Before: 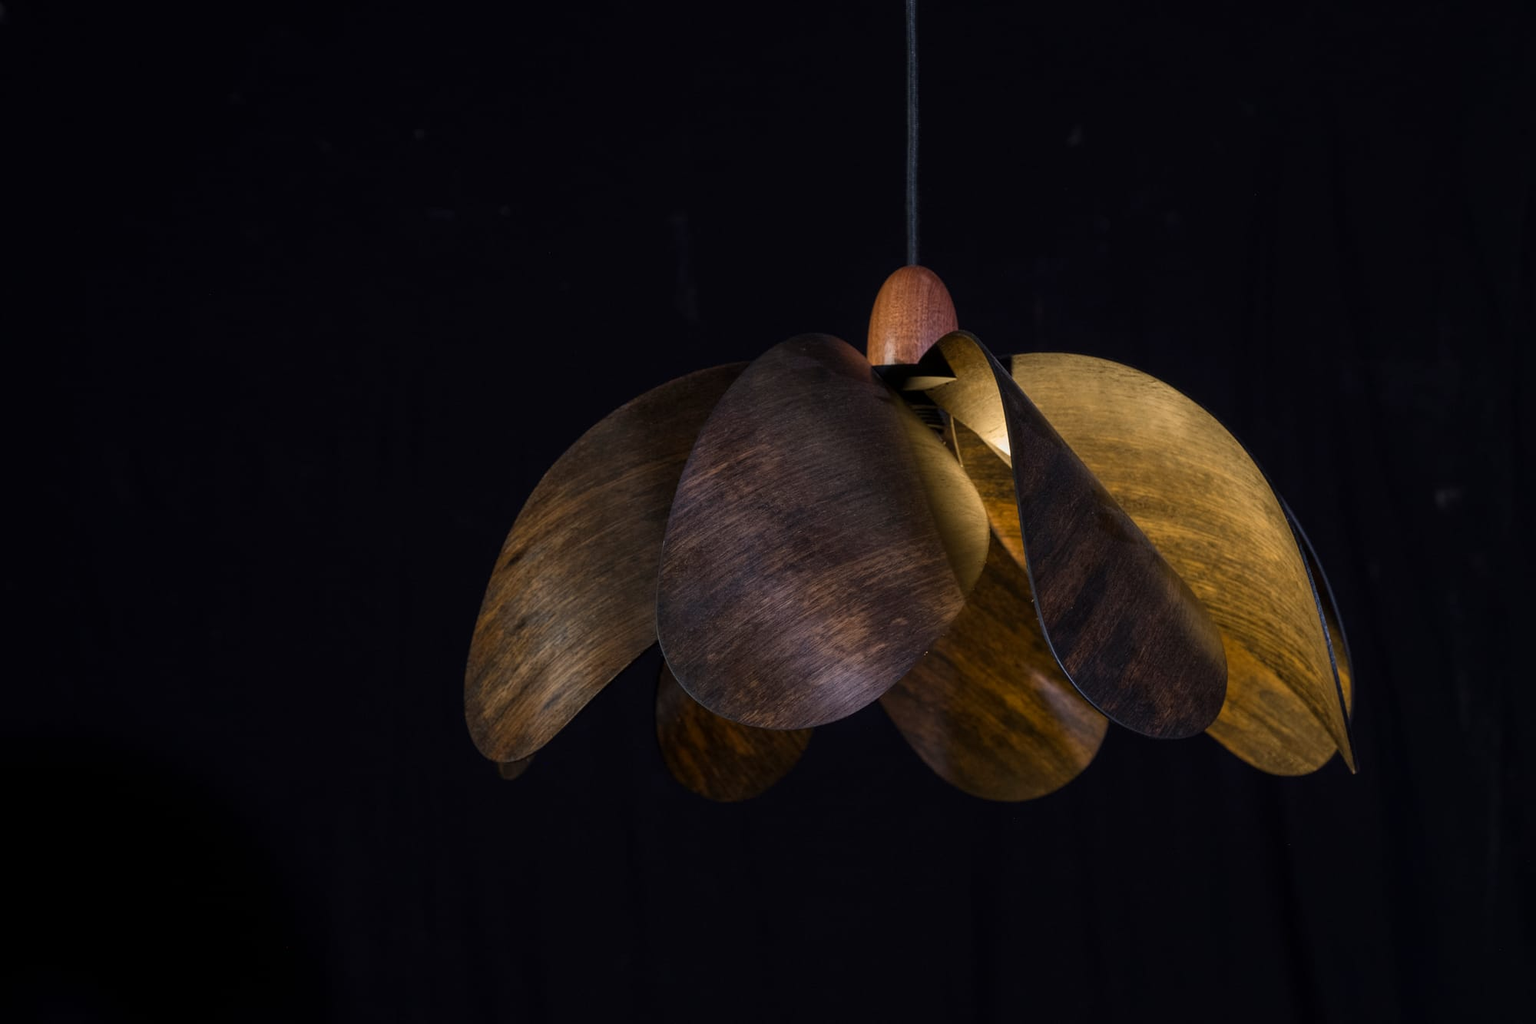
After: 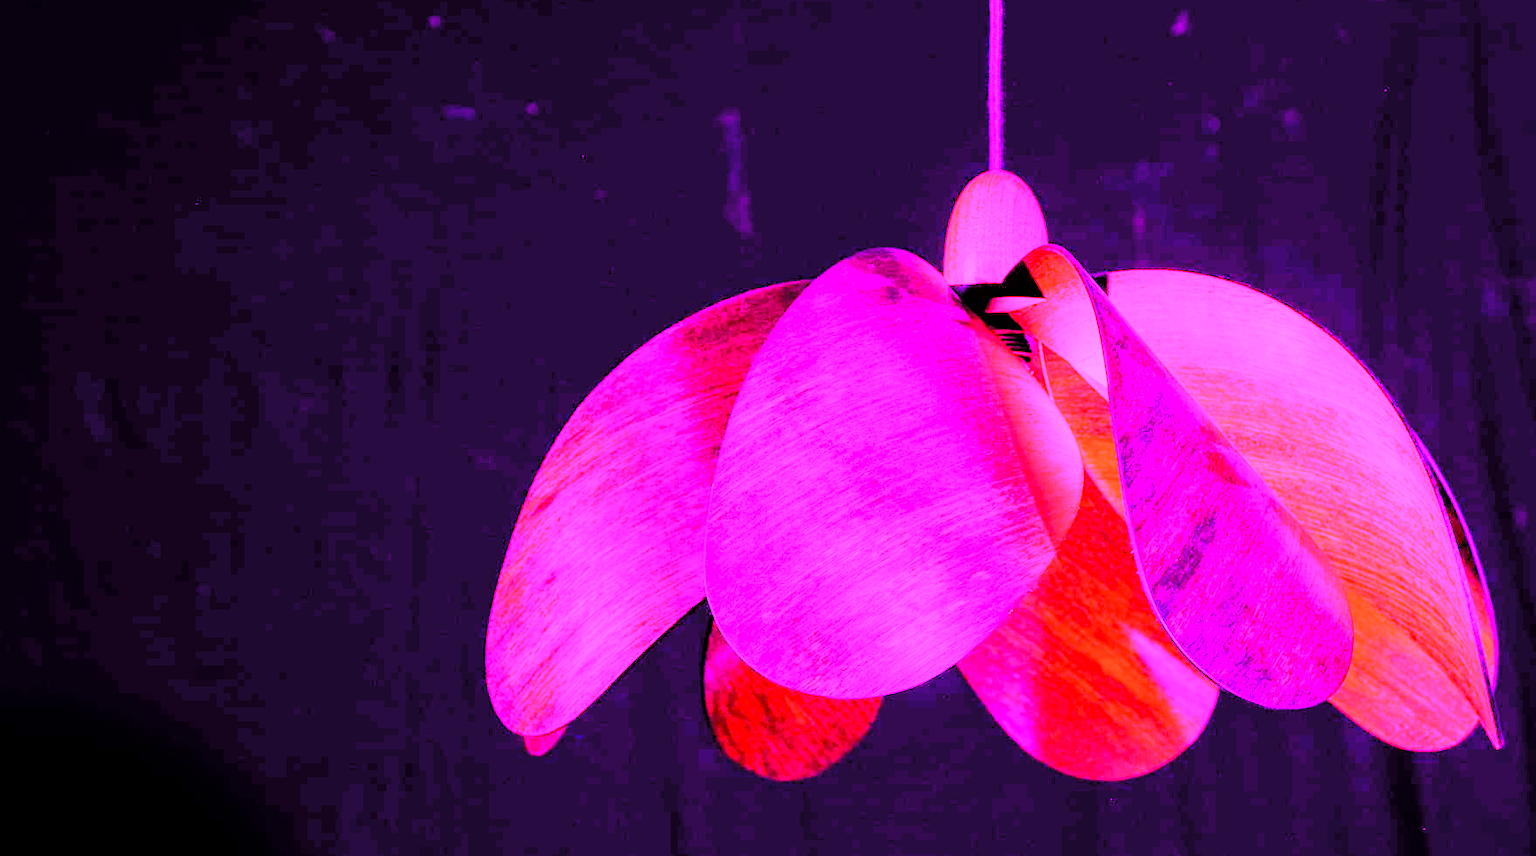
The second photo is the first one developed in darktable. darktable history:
tone curve: curves: ch0 [(0, 0) (0.082, 0.02) (0.129, 0.078) (0.275, 0.301) (0.67, 0.809) (1, 1)], color space Lab, linked channels, preserve colors none
crop and rotate: left 2.425%, top 11.305%, right 9.6%, bottom 15.08%
white balance: red 8, blue 8
